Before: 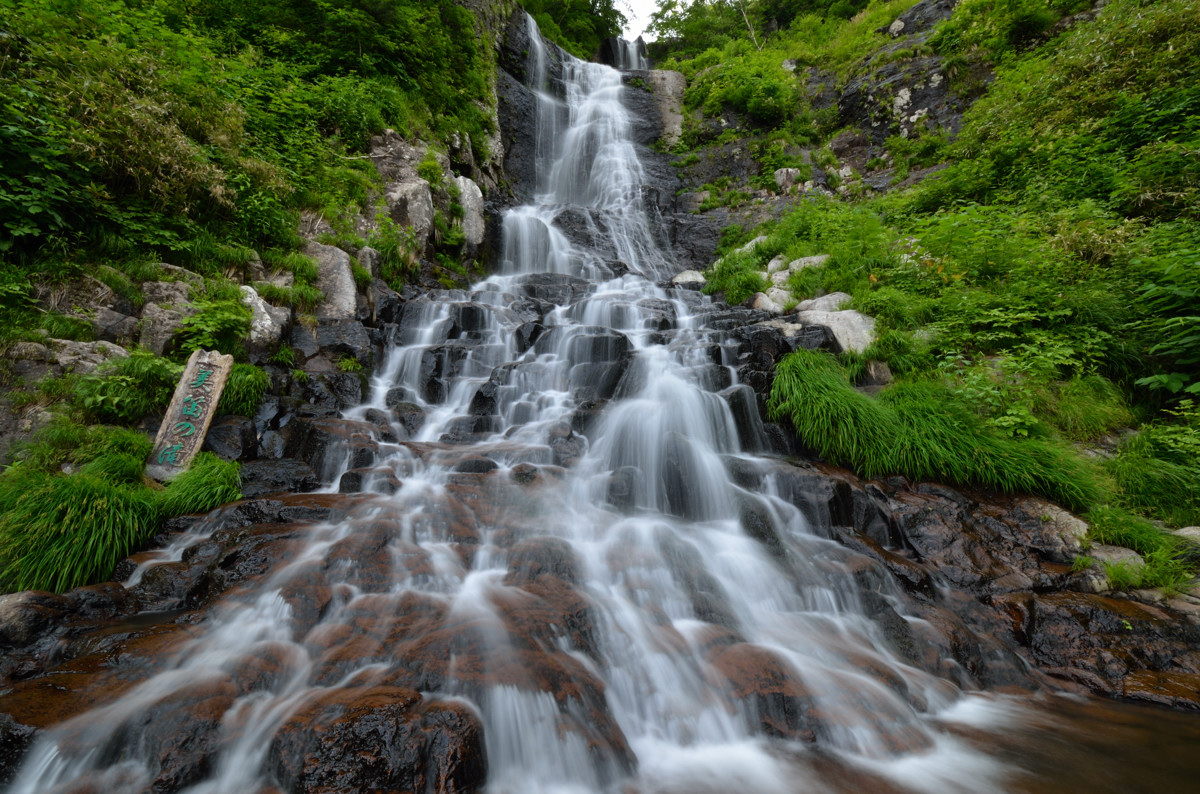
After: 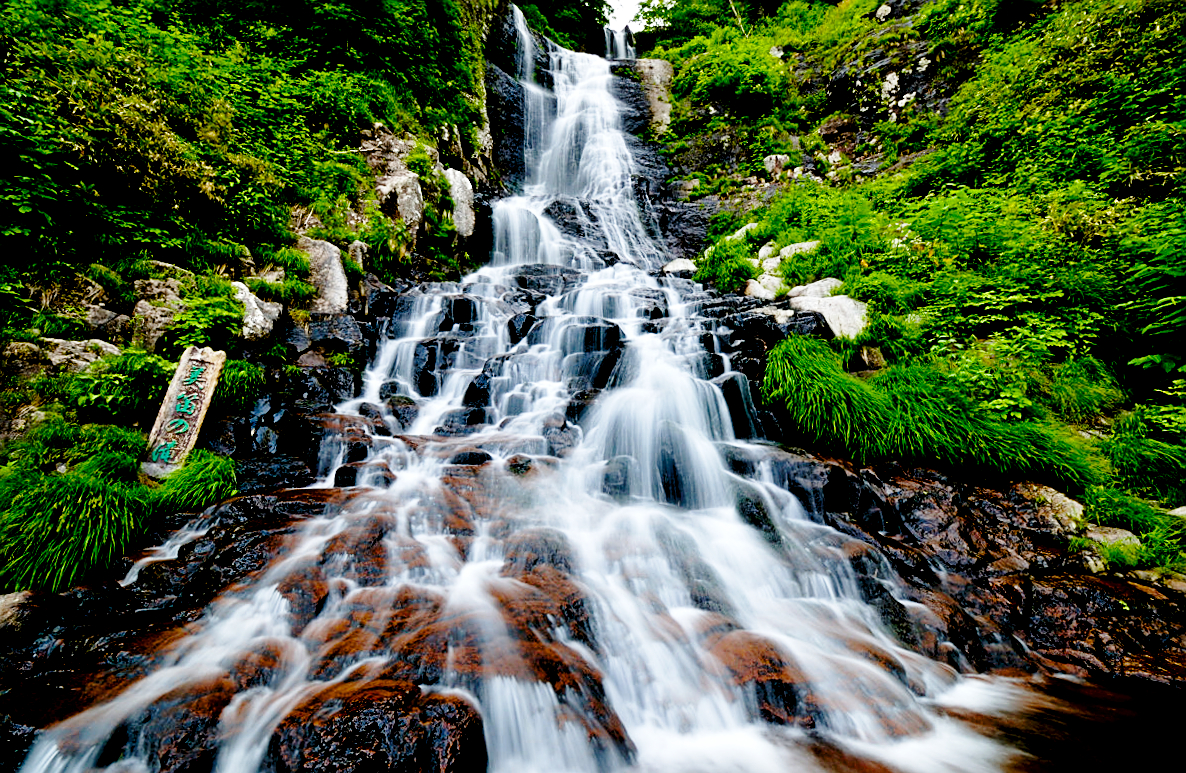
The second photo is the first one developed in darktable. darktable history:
rotate and perspective: rotation -1°, crop left 0.011, crop right 0.989, crop top 0.025, crop bottom 0.975
exposure: black level correction 0.031, exposure 0.304 EV, compensate highlight preservation false
color balance rgb: perceptual saturation grading › global saturation 20%, perceptual saturation grading › highlights -25%, perceptual saturation grading › shadows 50%
sharpen: on, module defaults
base curve: curves: ch0 [(0, 0) (0.028, 0.03) (0.121, 0.232) (0.46, 0.748) (0.859, 0.968) (1, 1)], preserve colors none
